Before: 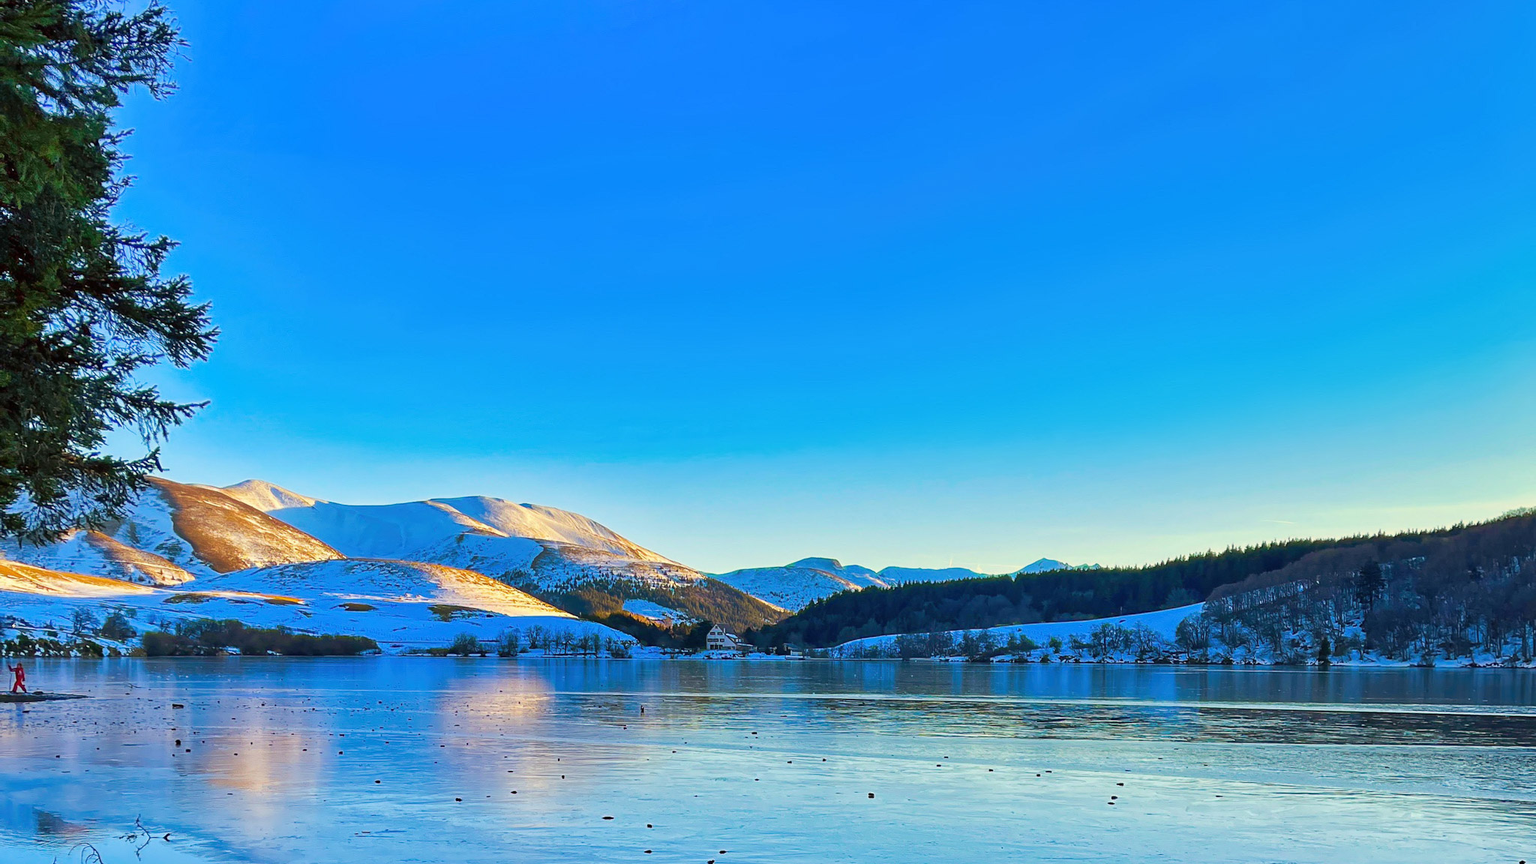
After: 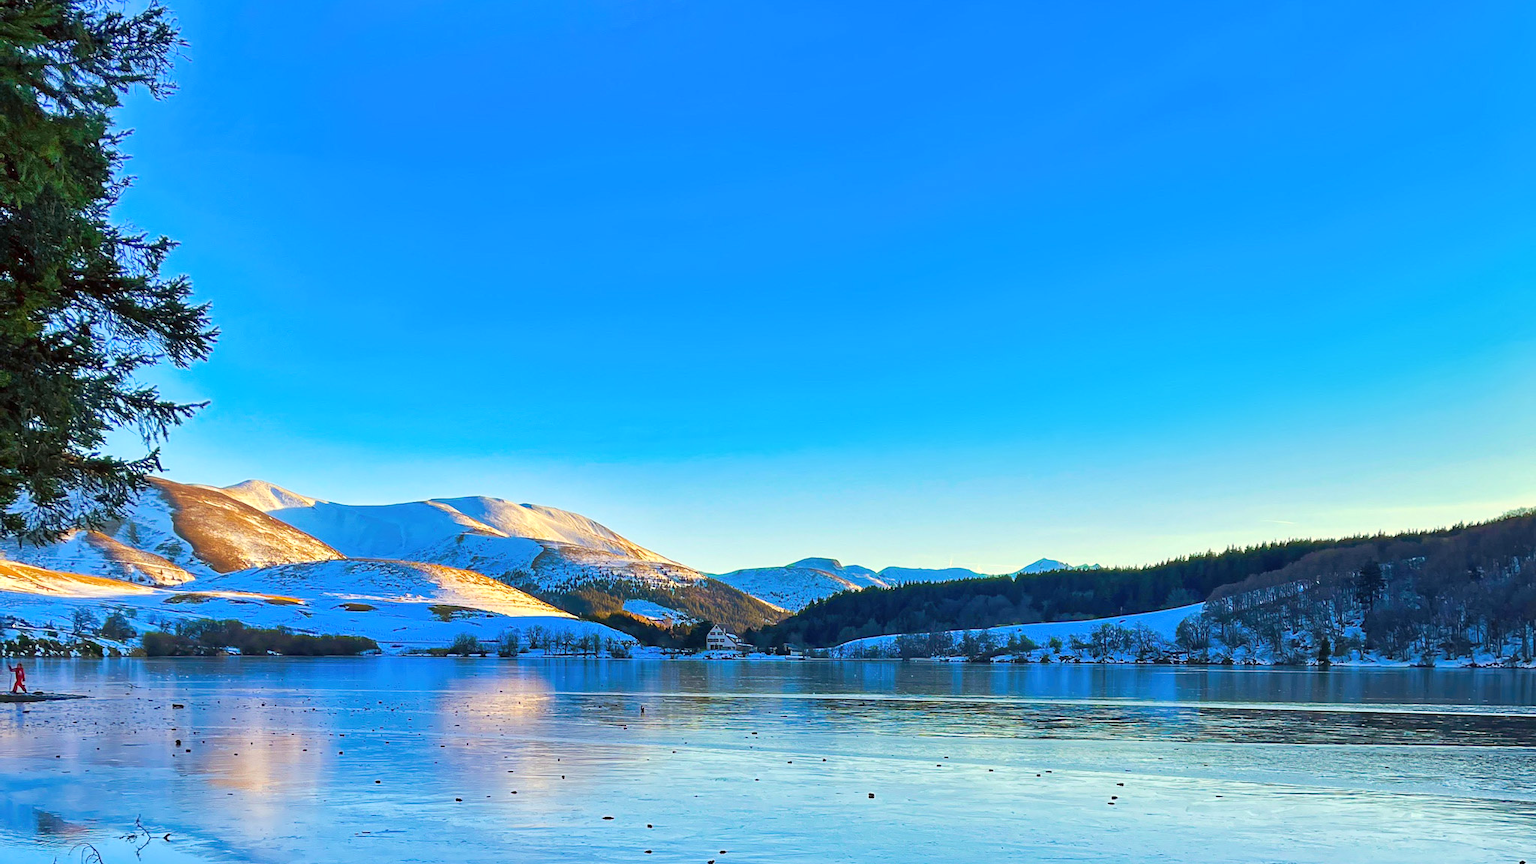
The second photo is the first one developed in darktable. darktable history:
exposure: exposure 0.211 EV, compensate exposure bias true, compensate highlight preservation false
